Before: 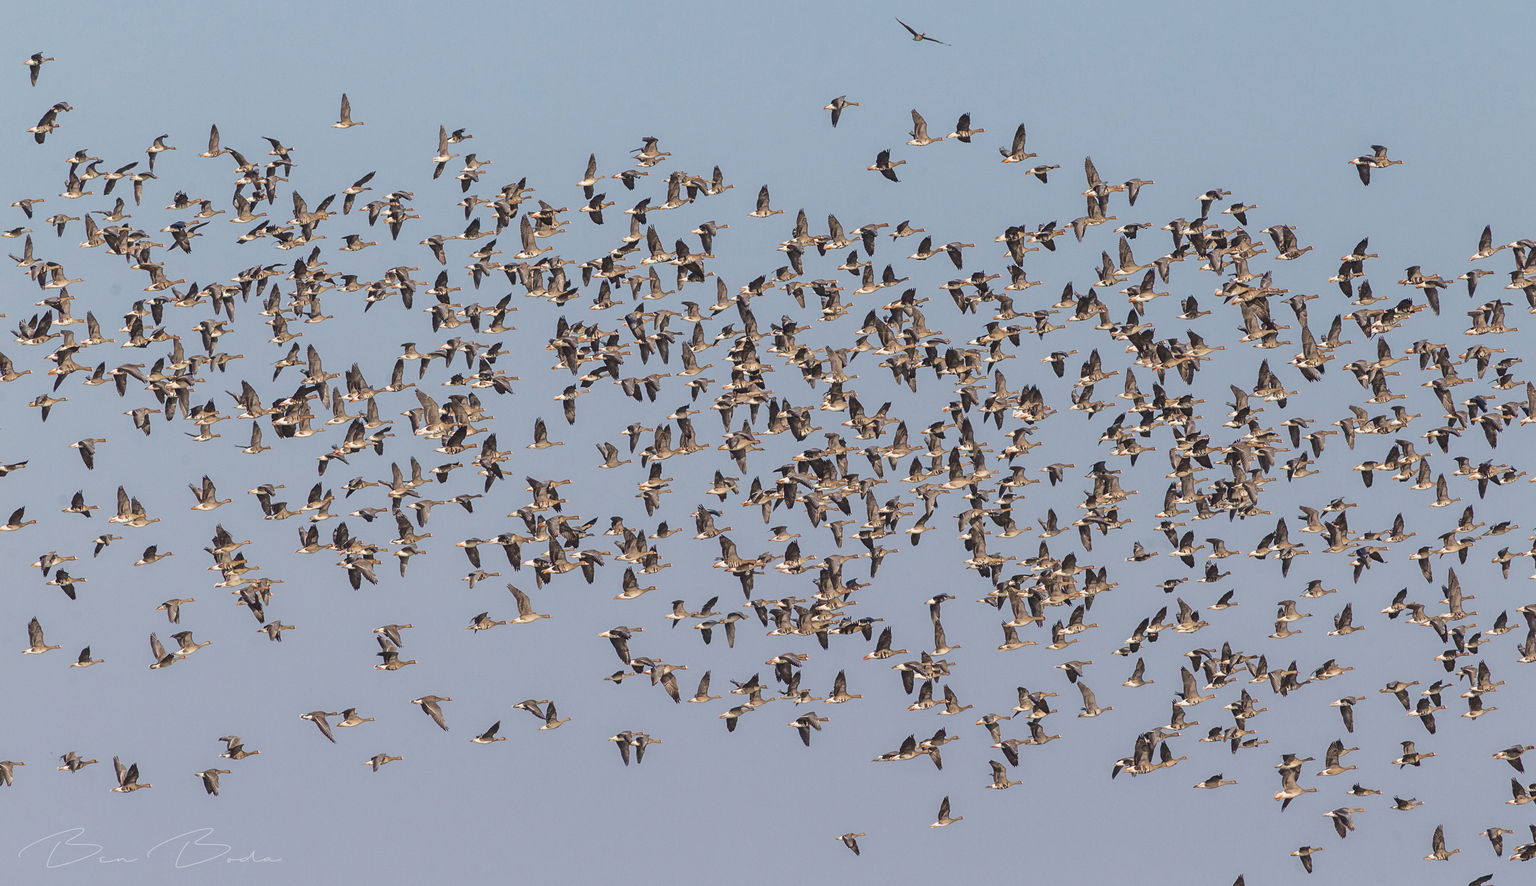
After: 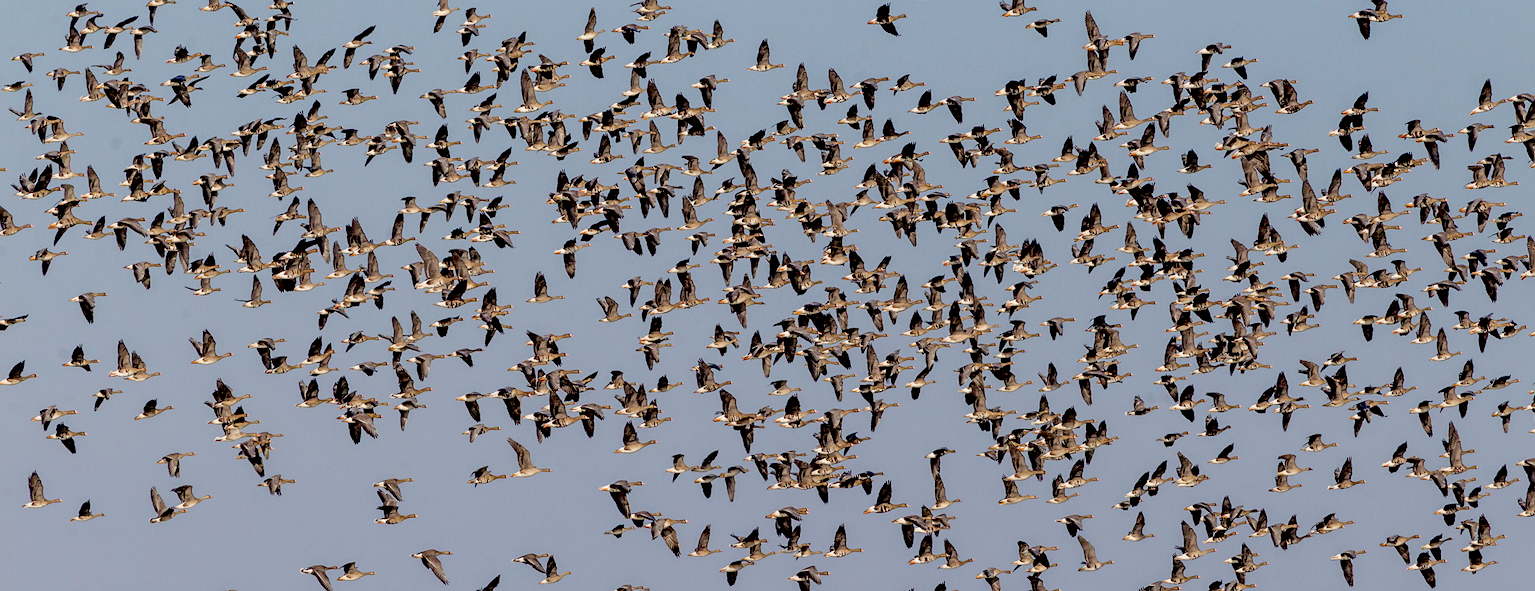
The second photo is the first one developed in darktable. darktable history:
exposure: black level correction 0.047, exposure 0.012 EV, compensate highlight preservation false
crop: top 16.508%, bottom 16.717%
